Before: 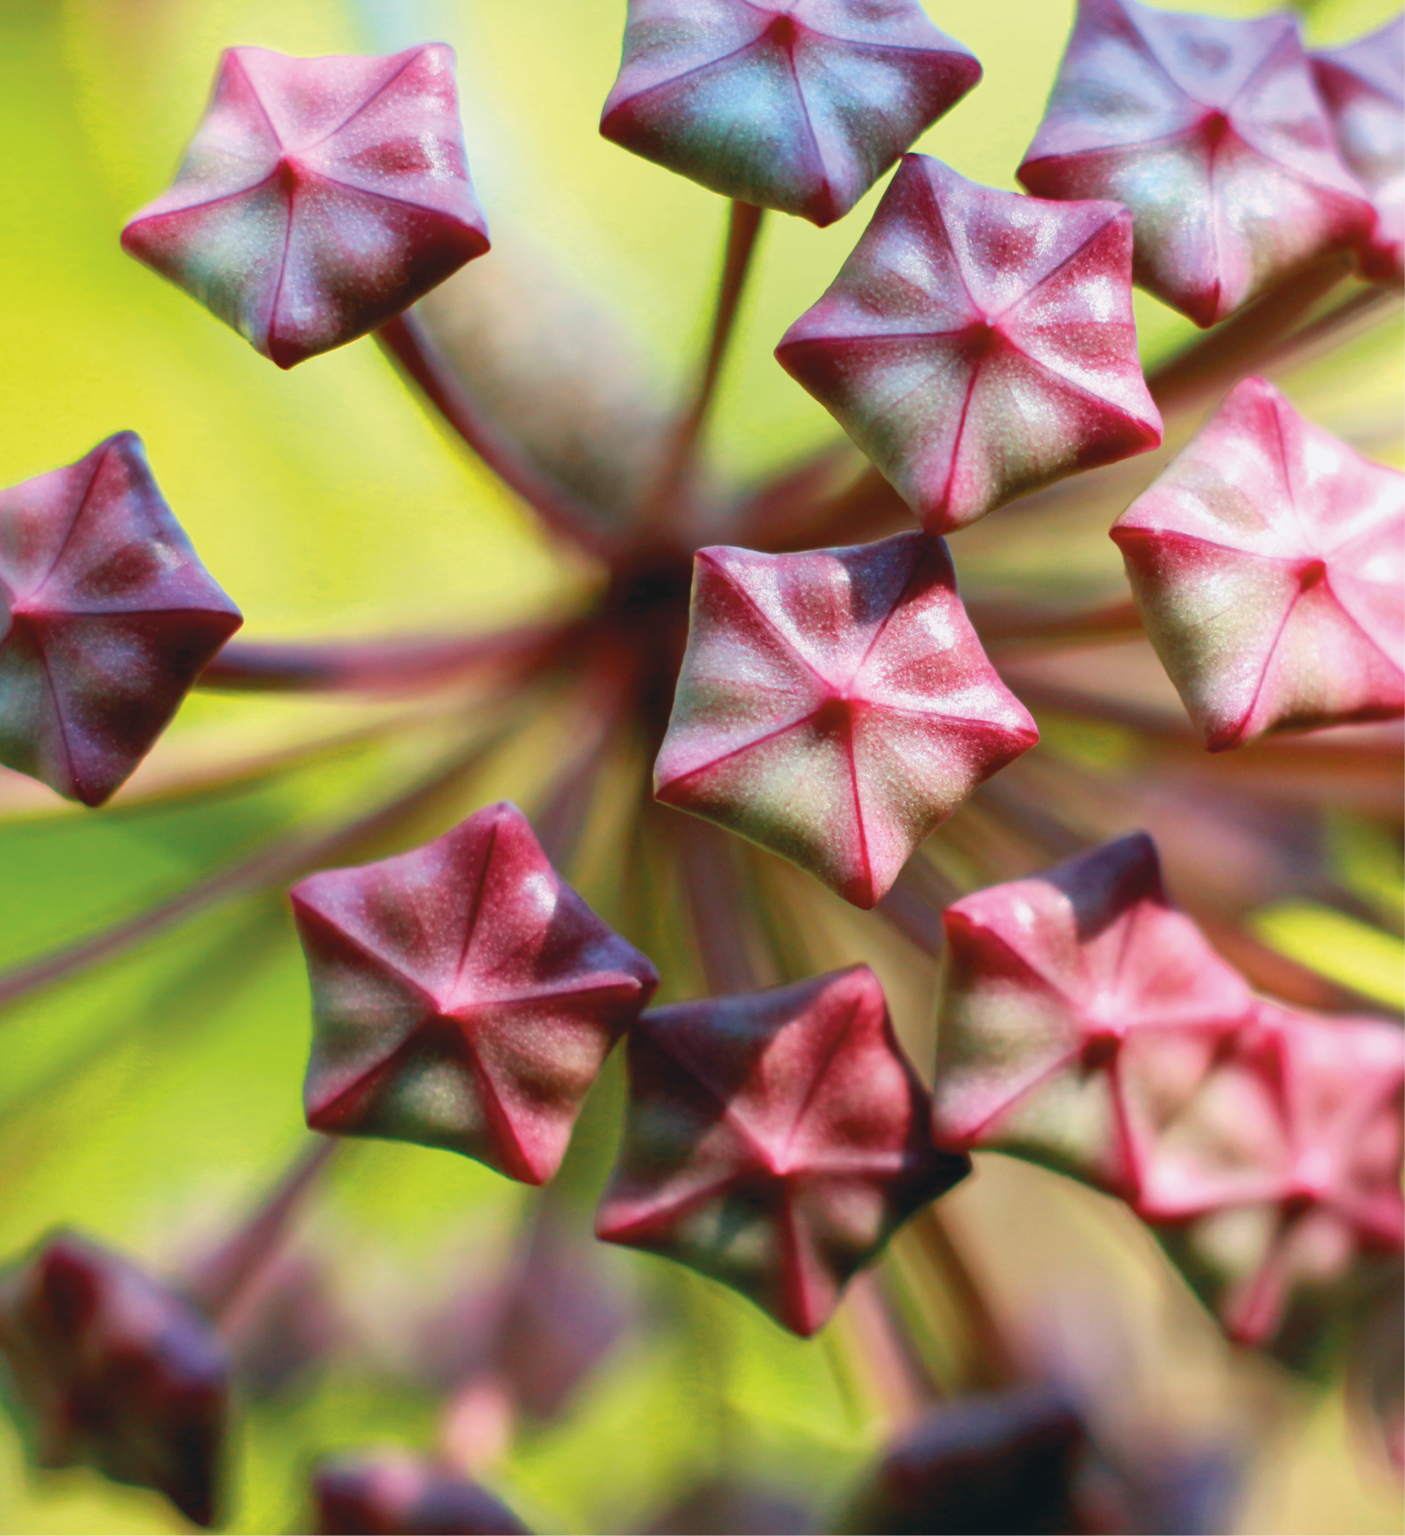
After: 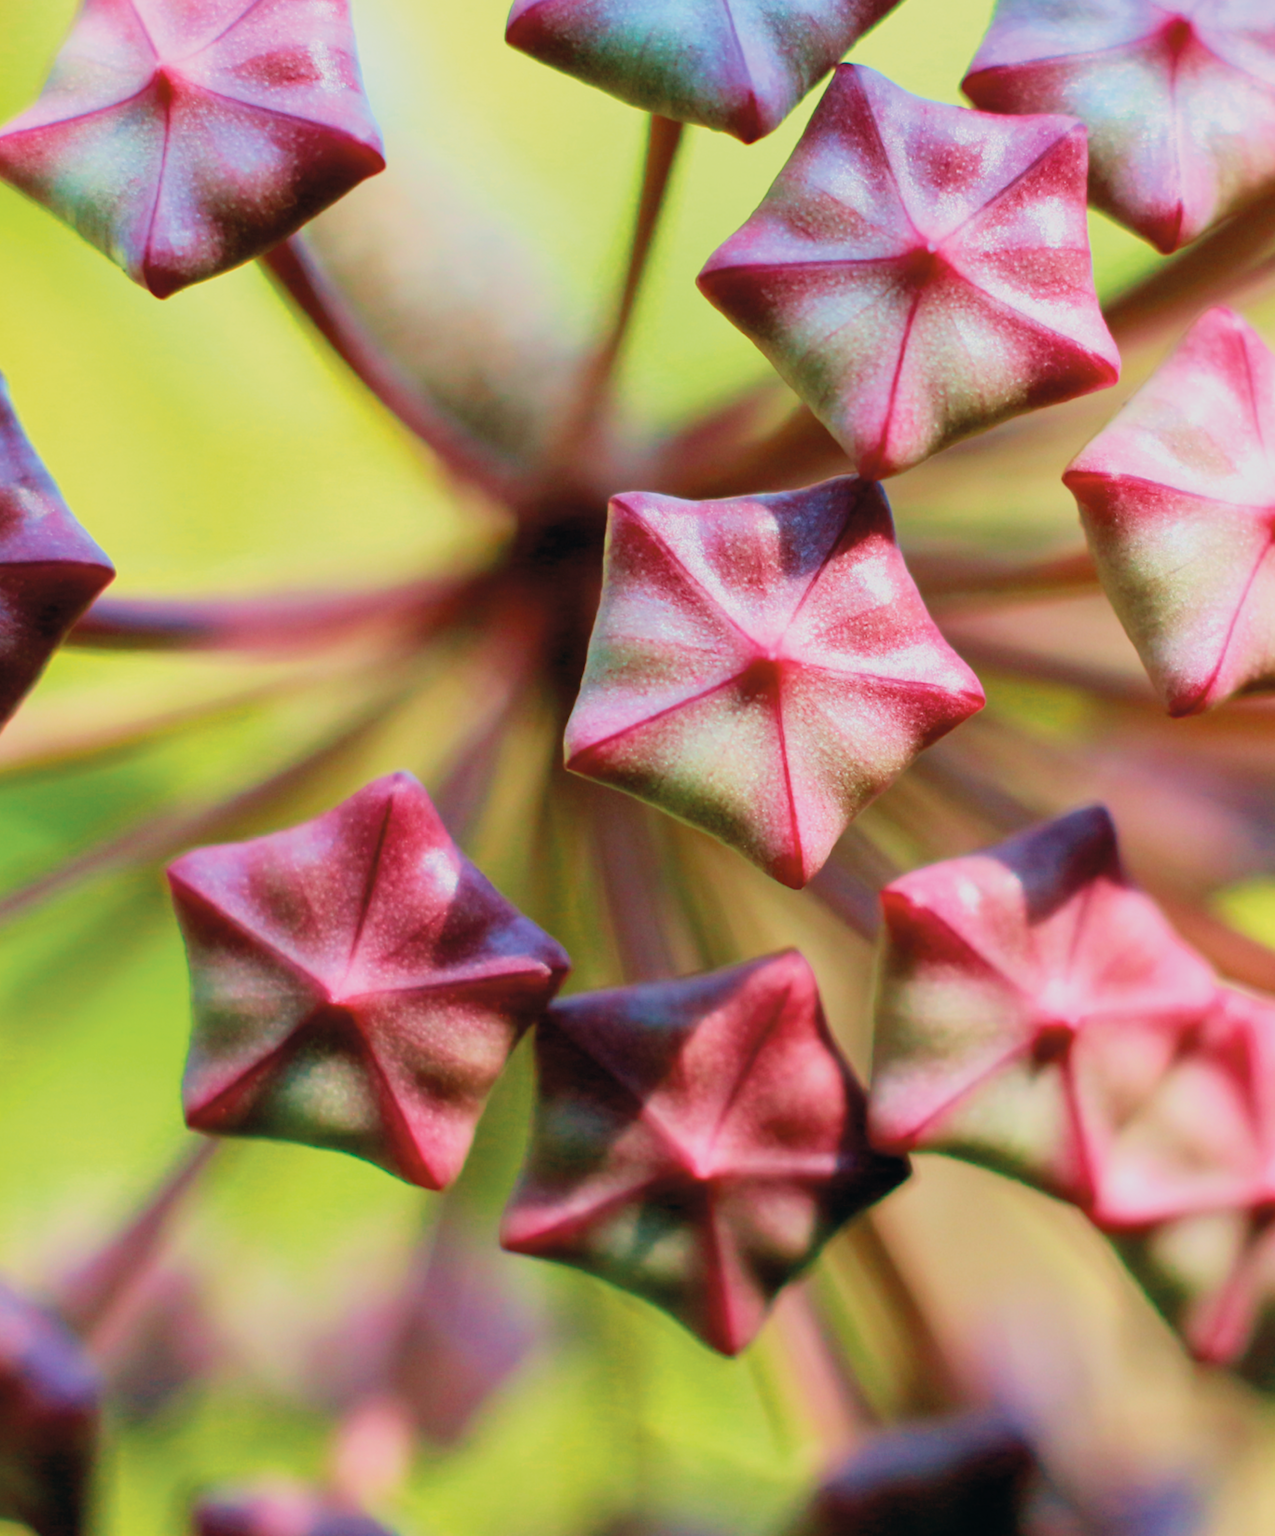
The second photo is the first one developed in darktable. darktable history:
filmic rgb: black relative exposure -7.65 EV, white relative exposure 4.56 EV, hardness 3.61
velvia: on, module defaults
crop: left 9.817%, top 6.253%, right 7.056%, bottom 2.173%
exposure: black level correction 0.001, exposure 0.498 EV, compensate highlight preservation false
